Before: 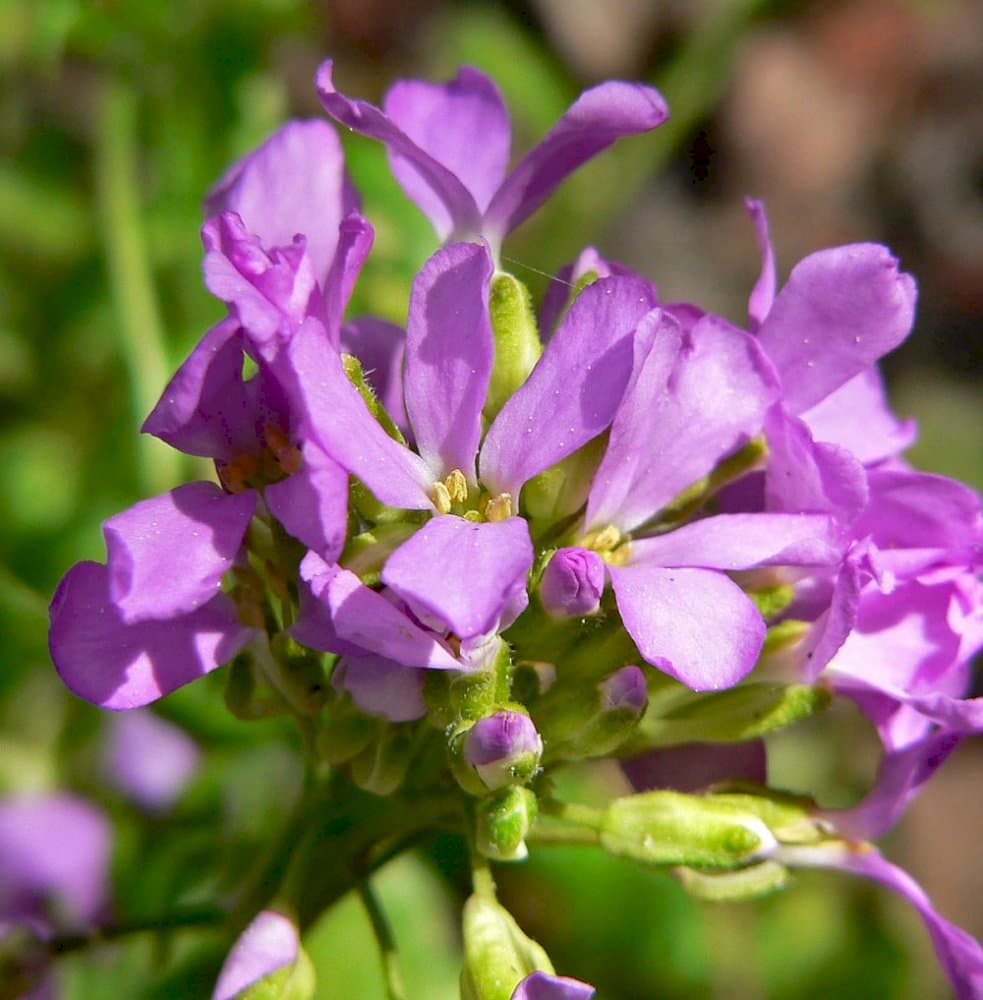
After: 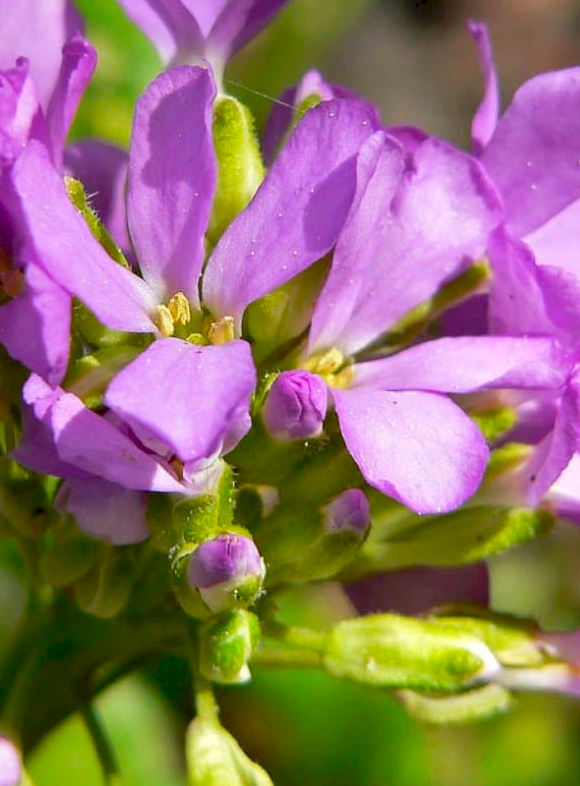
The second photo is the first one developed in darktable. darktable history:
crop and rotate: left 28.256%, top 17.734%, right 12.656%, bottom 3.573%
color balance: output saturation 110%
